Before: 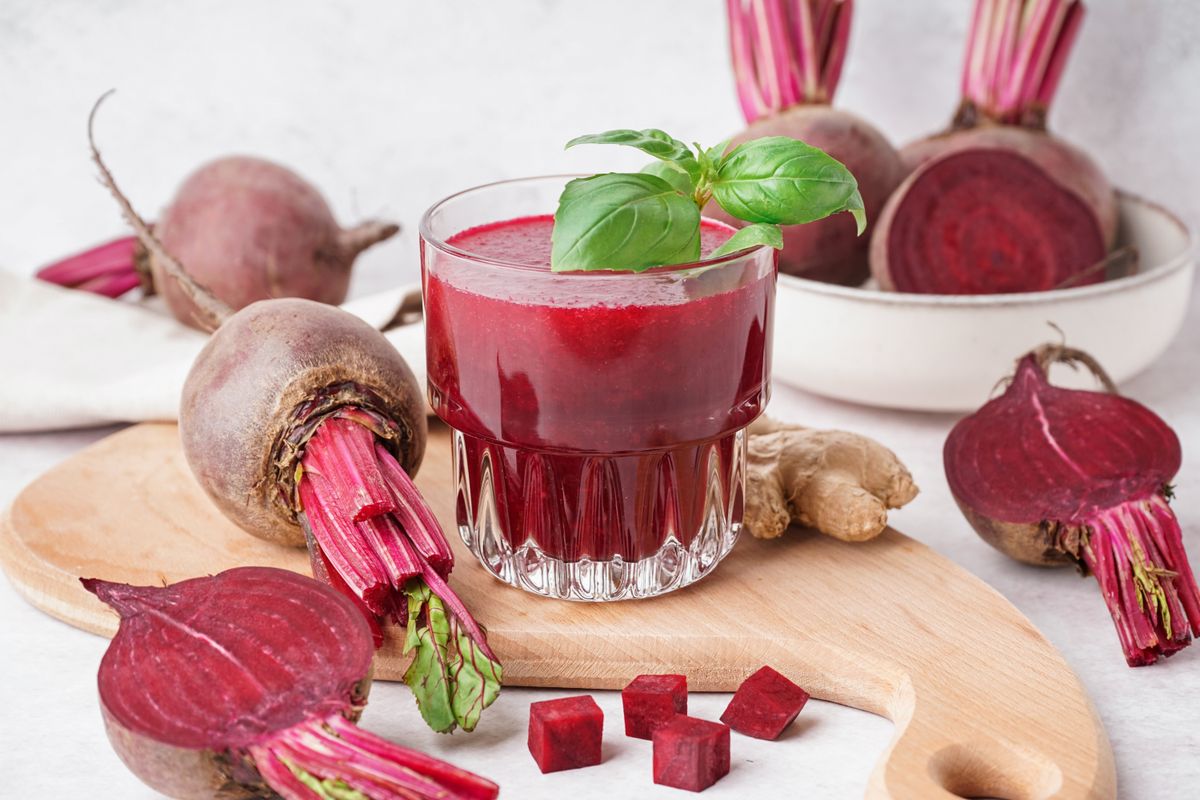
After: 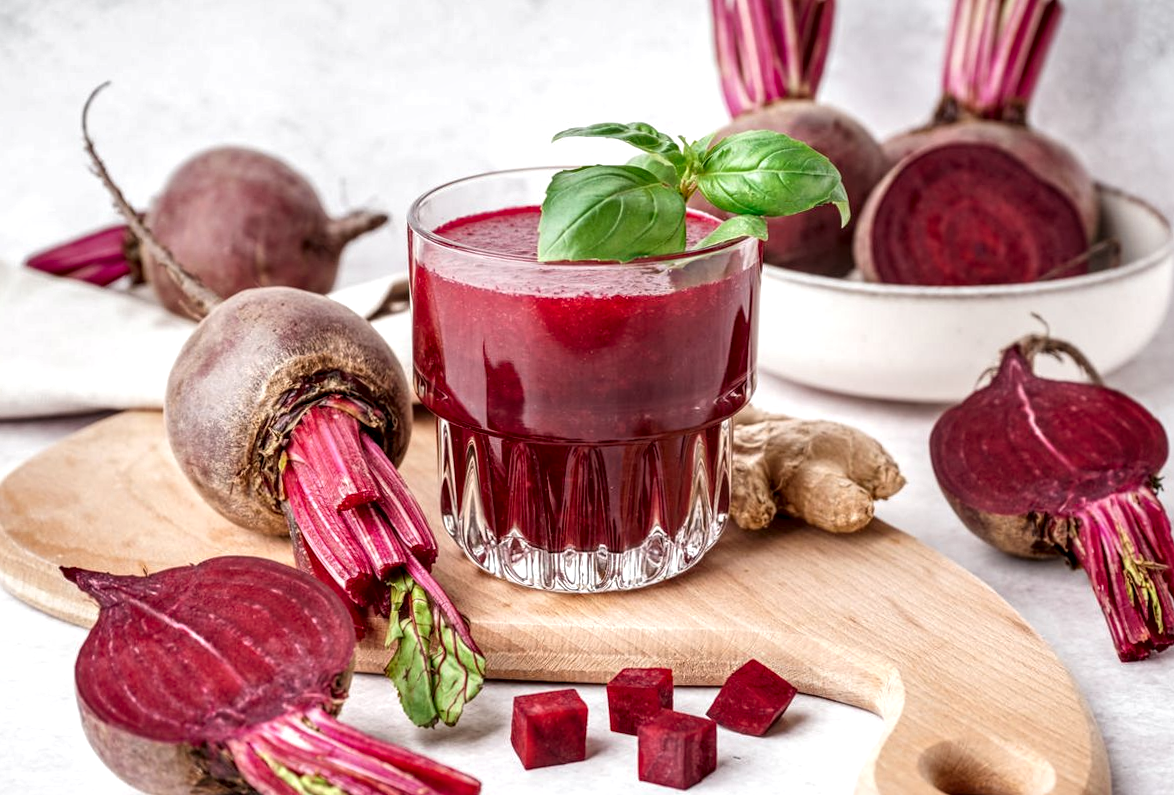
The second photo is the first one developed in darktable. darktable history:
rotate and perspective: rotation 0.226°, lens shift (vertical) -0.042, crop left 0.023, crop right 0.982, crop top 0.006, crop bottom 0.994
exposure: black level correction -0.001, exposure 0.08 EV, compensate highlight preservation false
local contrast: highlights 60%, shadows 60%, detail 160%
white balance: red 1, blue 1
shadows and highlights: shadows 37.27, highlights -28.18, soften with gaussian
